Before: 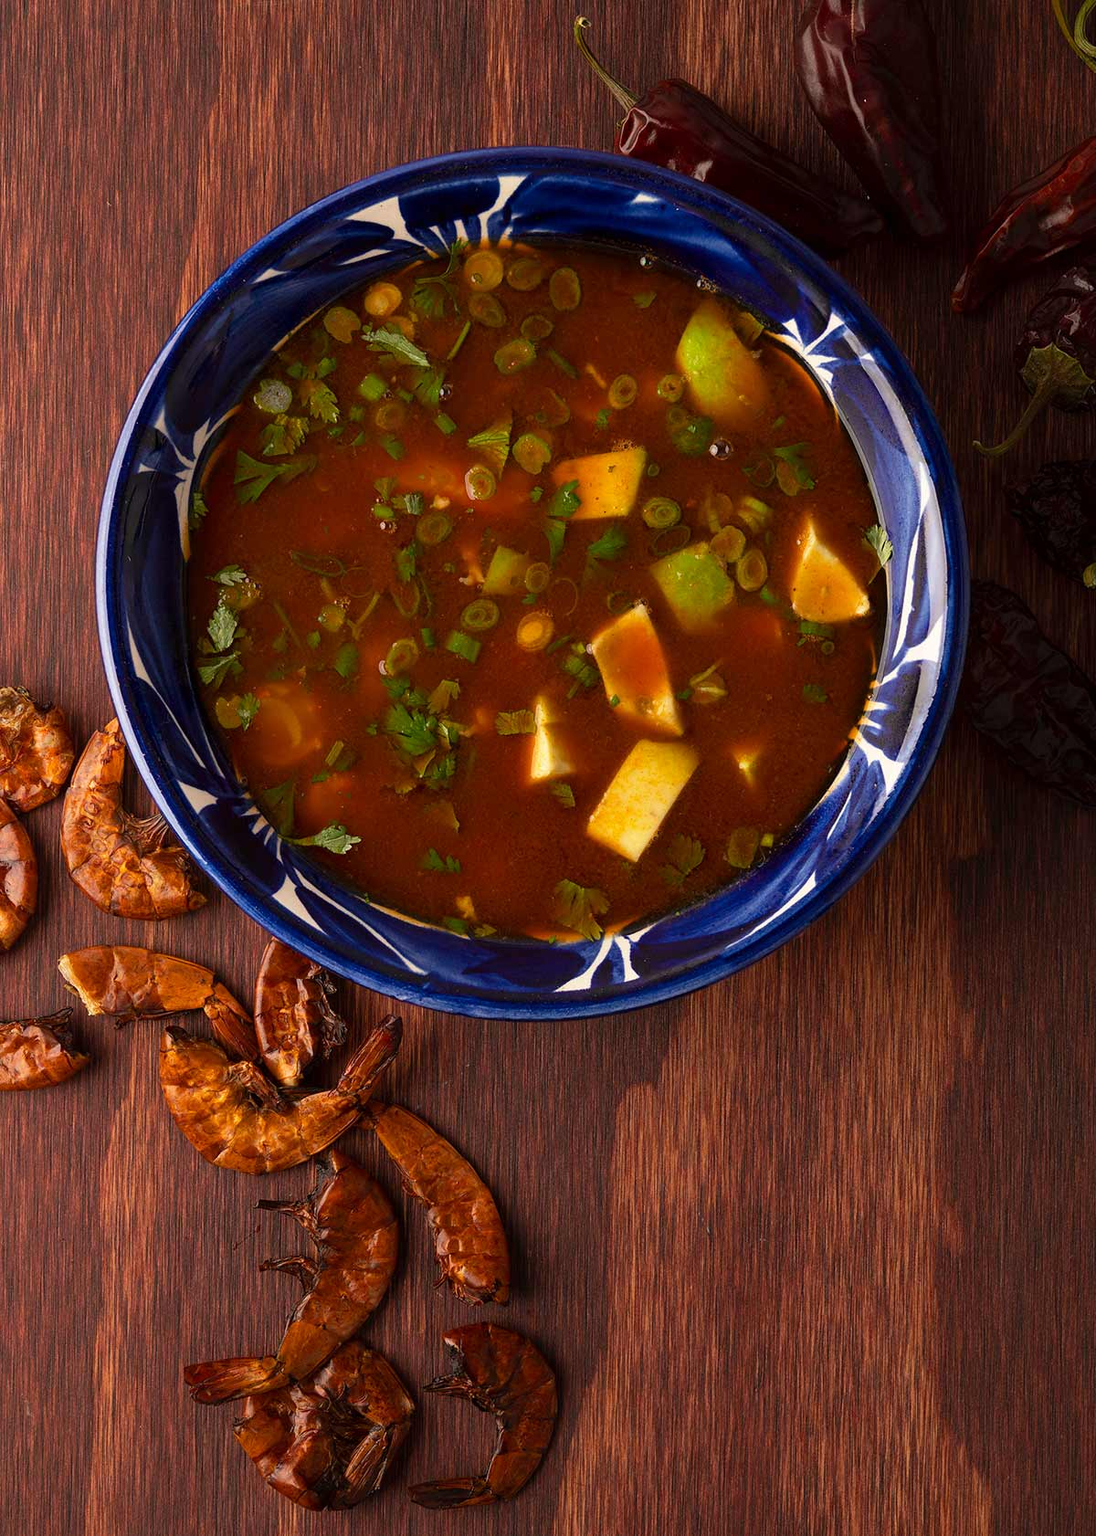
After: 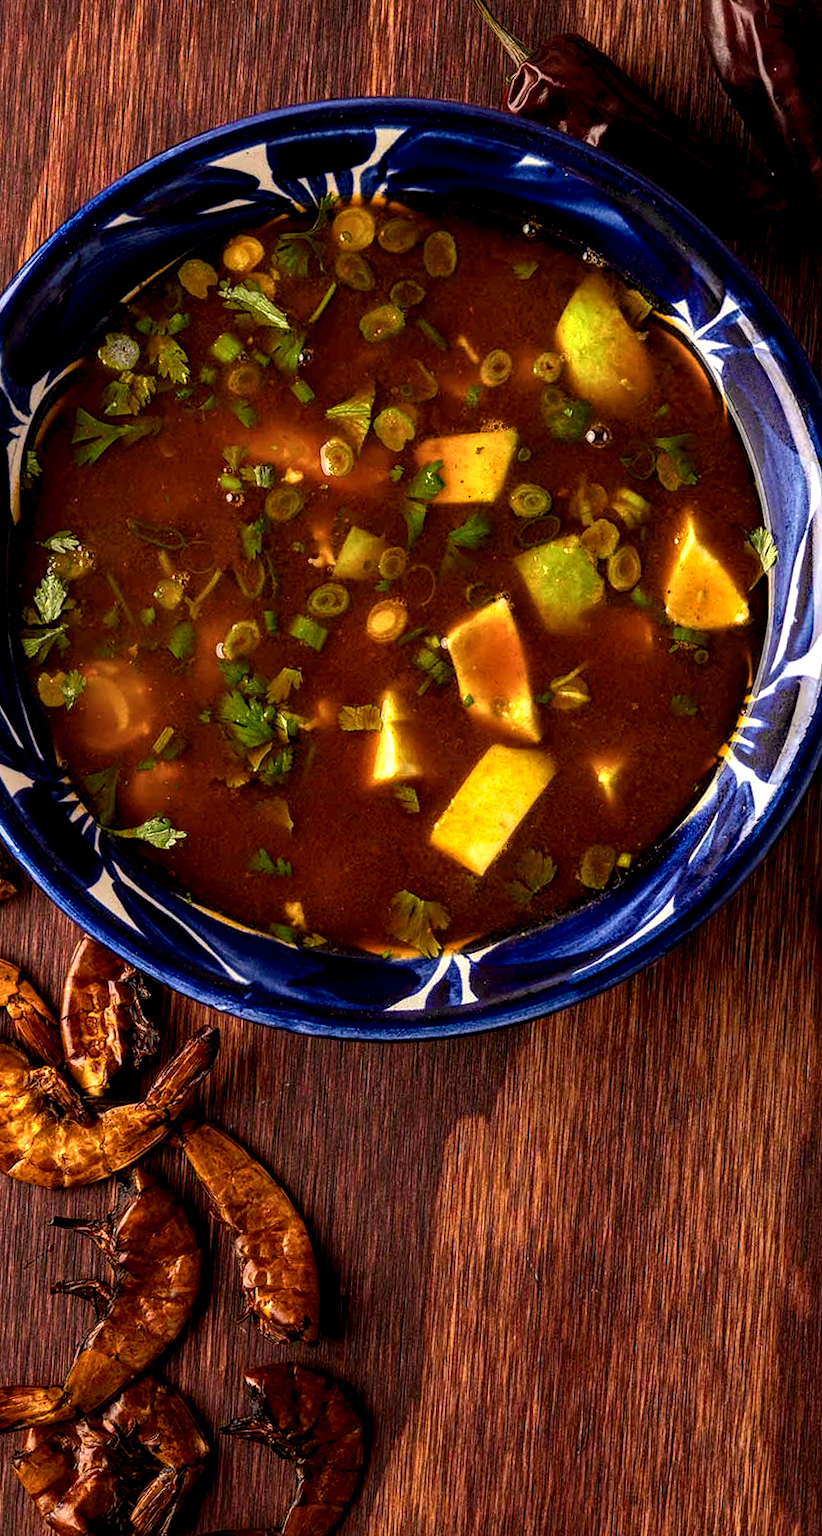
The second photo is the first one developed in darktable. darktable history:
local contrast: detail 203%
base curve: curves: ch0 [(0, 0) (0.303, 0.277) (1, 1)]
shadows and highlights: shadows -20, white point adjustment -2, highlights -35
color balance rgb: perceptual saturation grading › global saturation 20%, global vibrance 20%
crop and rotate: angle -3.27°, left 14.277%, top 0.028%, right 10.766%, bottom 0.028%
